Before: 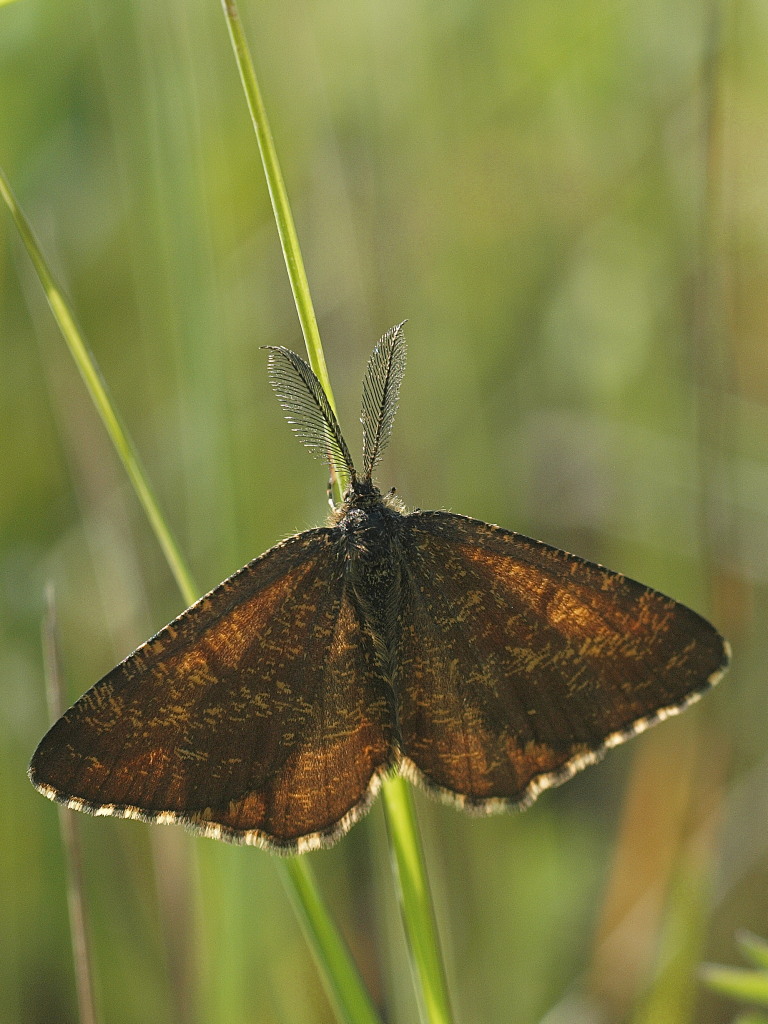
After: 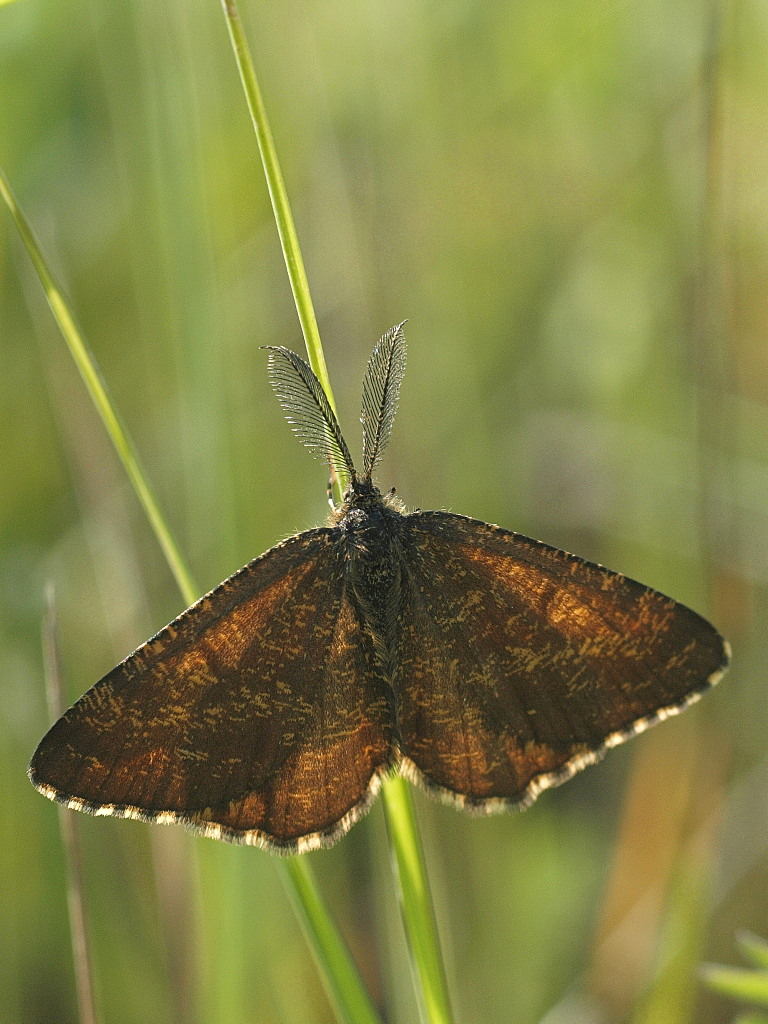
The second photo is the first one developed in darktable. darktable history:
levels: black 0.08%, levels [0, 0.474, 0.947]
